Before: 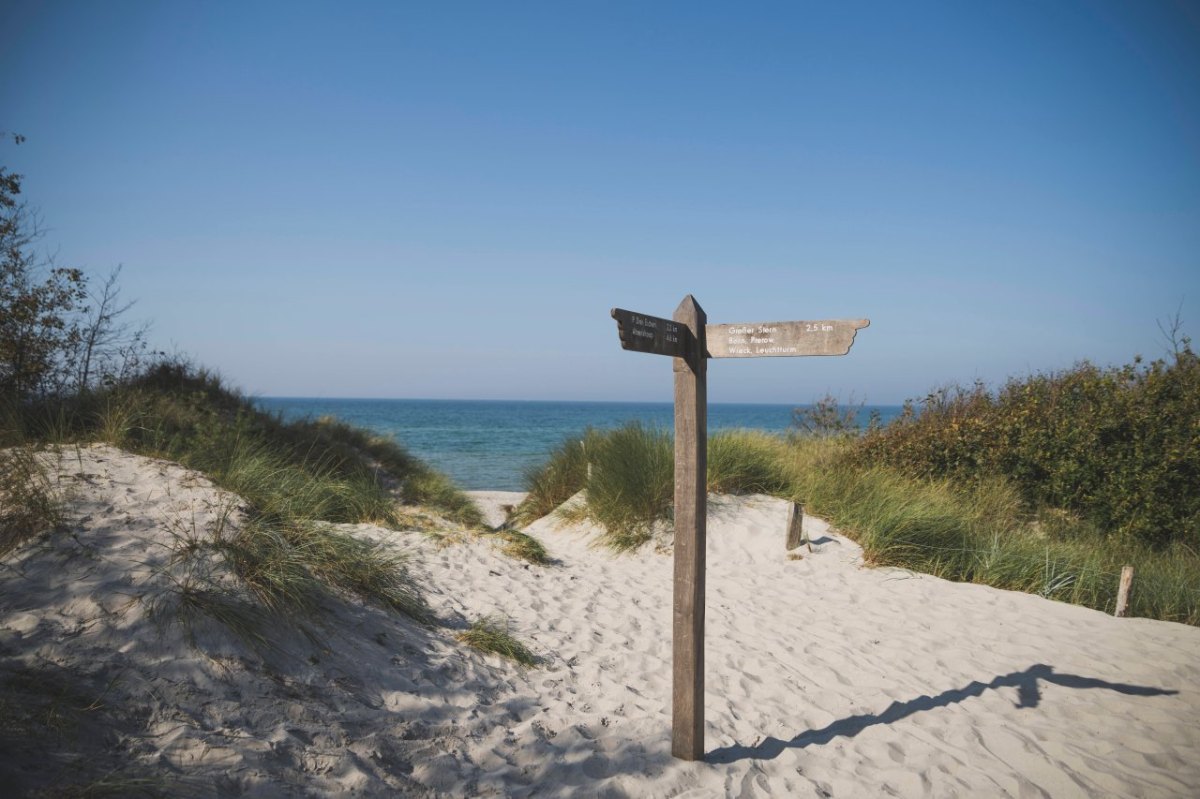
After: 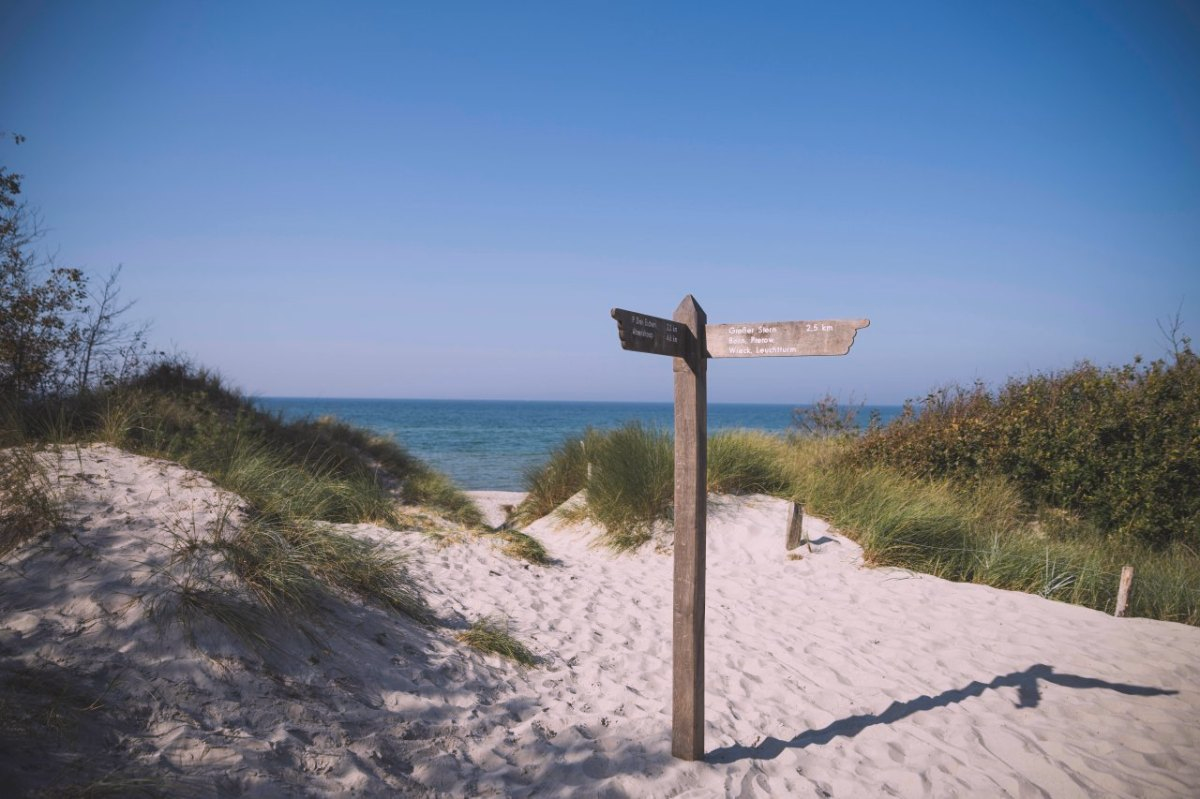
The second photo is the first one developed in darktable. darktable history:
color zones: curves: ch0 [(0, 0.5) (0.143, 0.5) (0.286, 0.5) (0.429, 0.5) (0.571, 0.5) (0.714, 0.476) (0.857, 0.5) (1, 0.5)]; ch2 [(0, 0.5) (0.143, 0.5) (0.286, 0.5) (0.429, 0.5) (0.571, 0.5) (0.714, 0.487) (0.857, 0.5) (1, 0.5)]
white balance: red 1.05, blue 1.072
